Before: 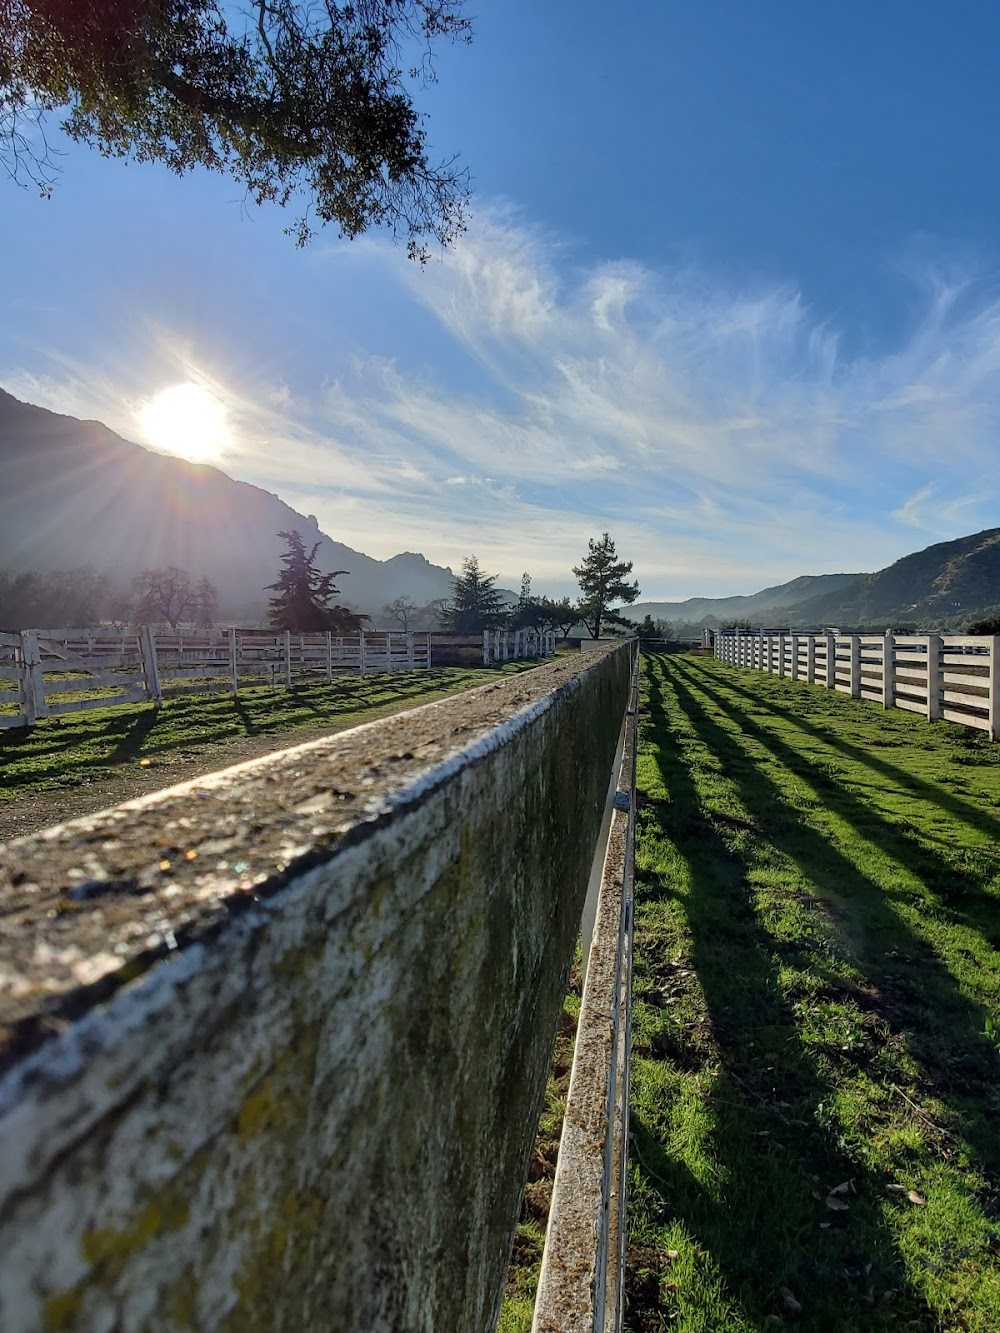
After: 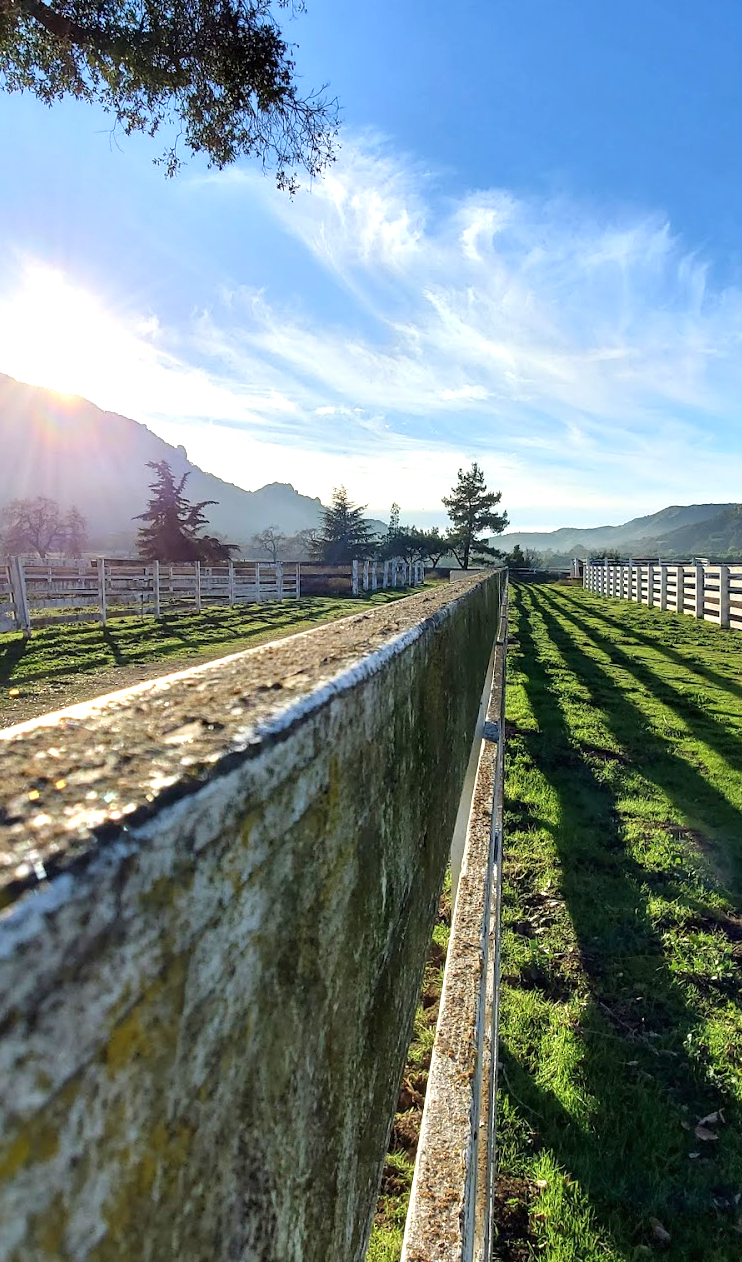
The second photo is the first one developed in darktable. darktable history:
exposure: black level correction 0, exposure 0.877 EV, compensate exposure bias true, compensate highlight preservation false
velvia: strength 15%
crop and rotate: left 13.15%, top 5.251%, right 12.609%
white balance: emerald 1
